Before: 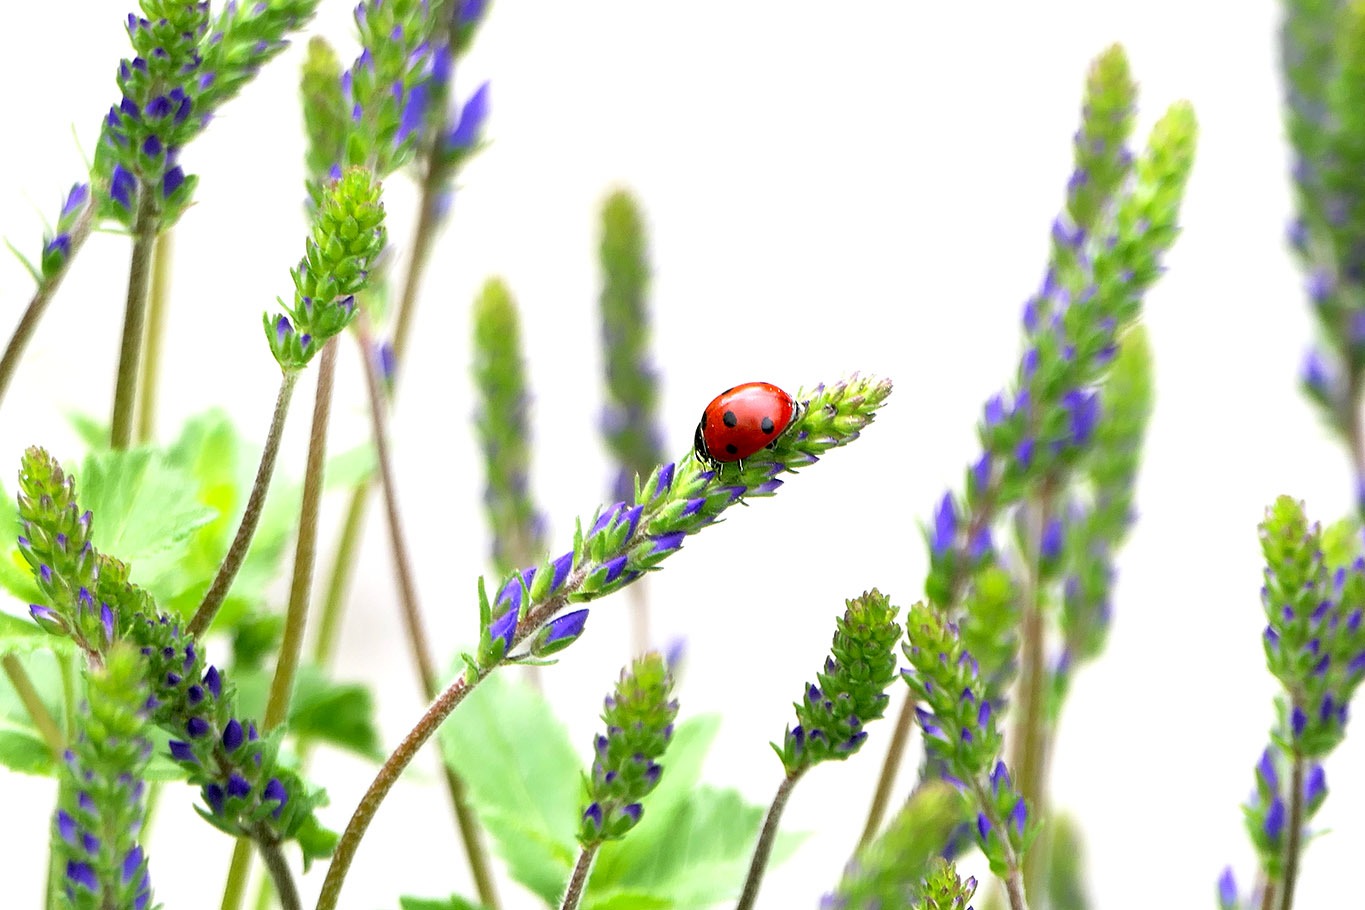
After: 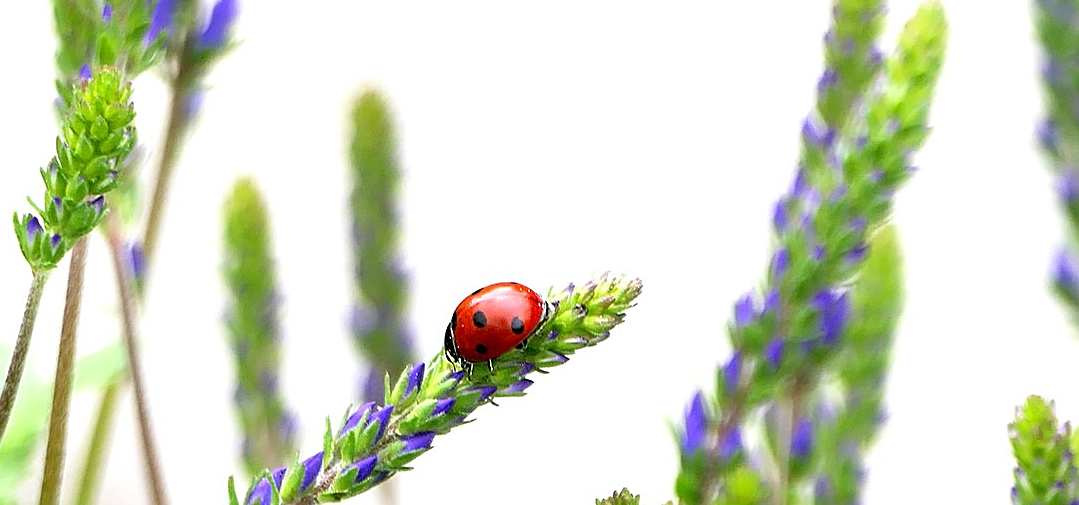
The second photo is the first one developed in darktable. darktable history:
sharpen: on, module defaults
crop: left 18.38%, top 11.075%, right 2.506%, bottom 33.379%
